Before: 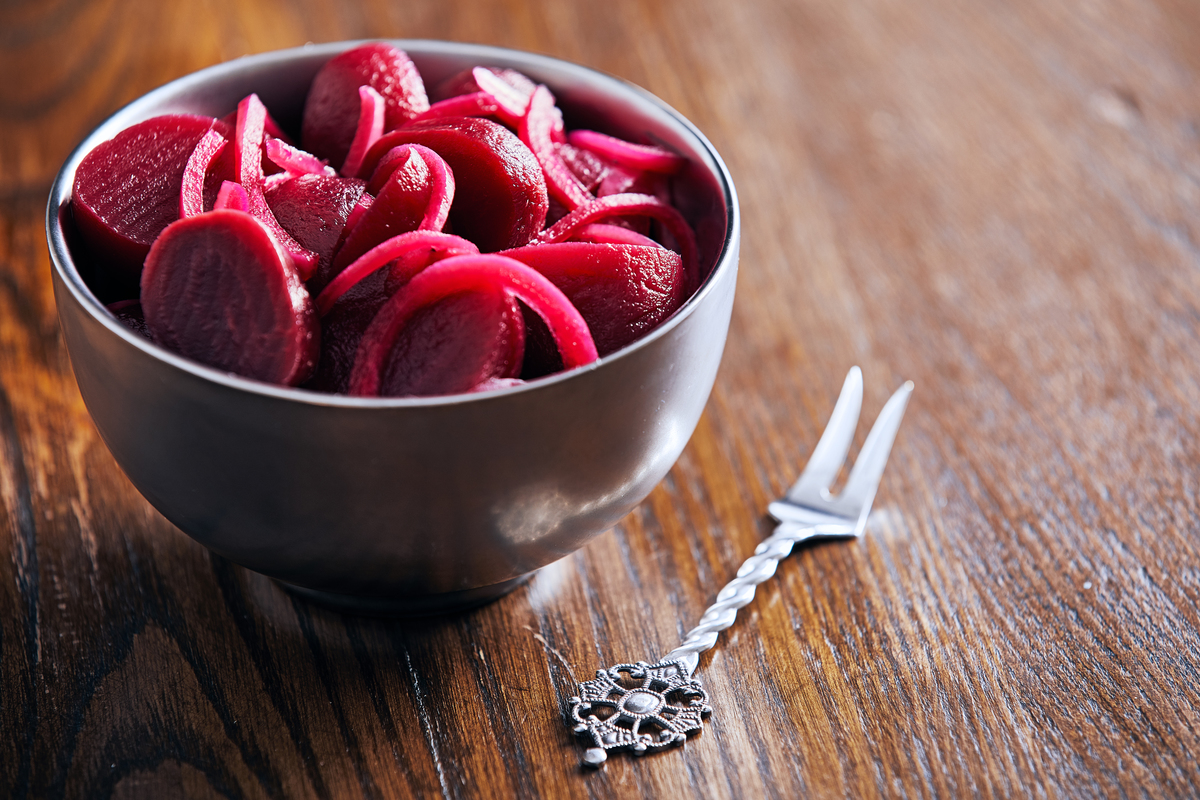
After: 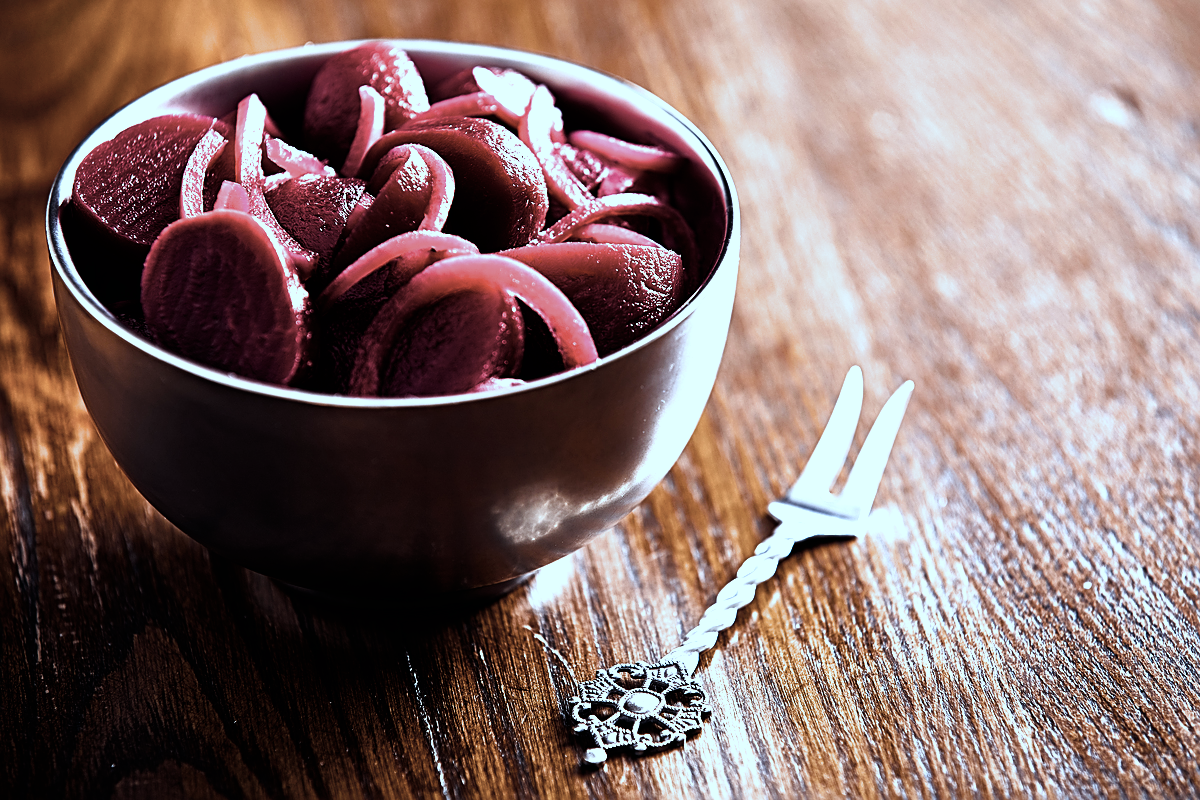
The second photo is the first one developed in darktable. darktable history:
color correction: highlights a* -13.21, highlights b* -18.07, saturation 0.699
filmic rgb: black relative exposure -9.1 EV, white relative exposure 2.3 EV, threshold 5.97 EV, hardness 7.48, enable highlight reconstruction true
sharpen: on, module defaults
color balance rgb: power › chroma 1.539%, power › hue 26.6°, perceptual saturation grading › global saturation 45.721%, perceptual saturation grading › highlights -50.328%, perceptual saturation grading › shadows 30.825%, perceptual brilliance grading › highlights 15.543%, perceptual brilliance grading › mid-tones 6.541%, perceptual brilliance grading › shadows -15.08%, global vibrance 25.001%, contrast 10.382%
